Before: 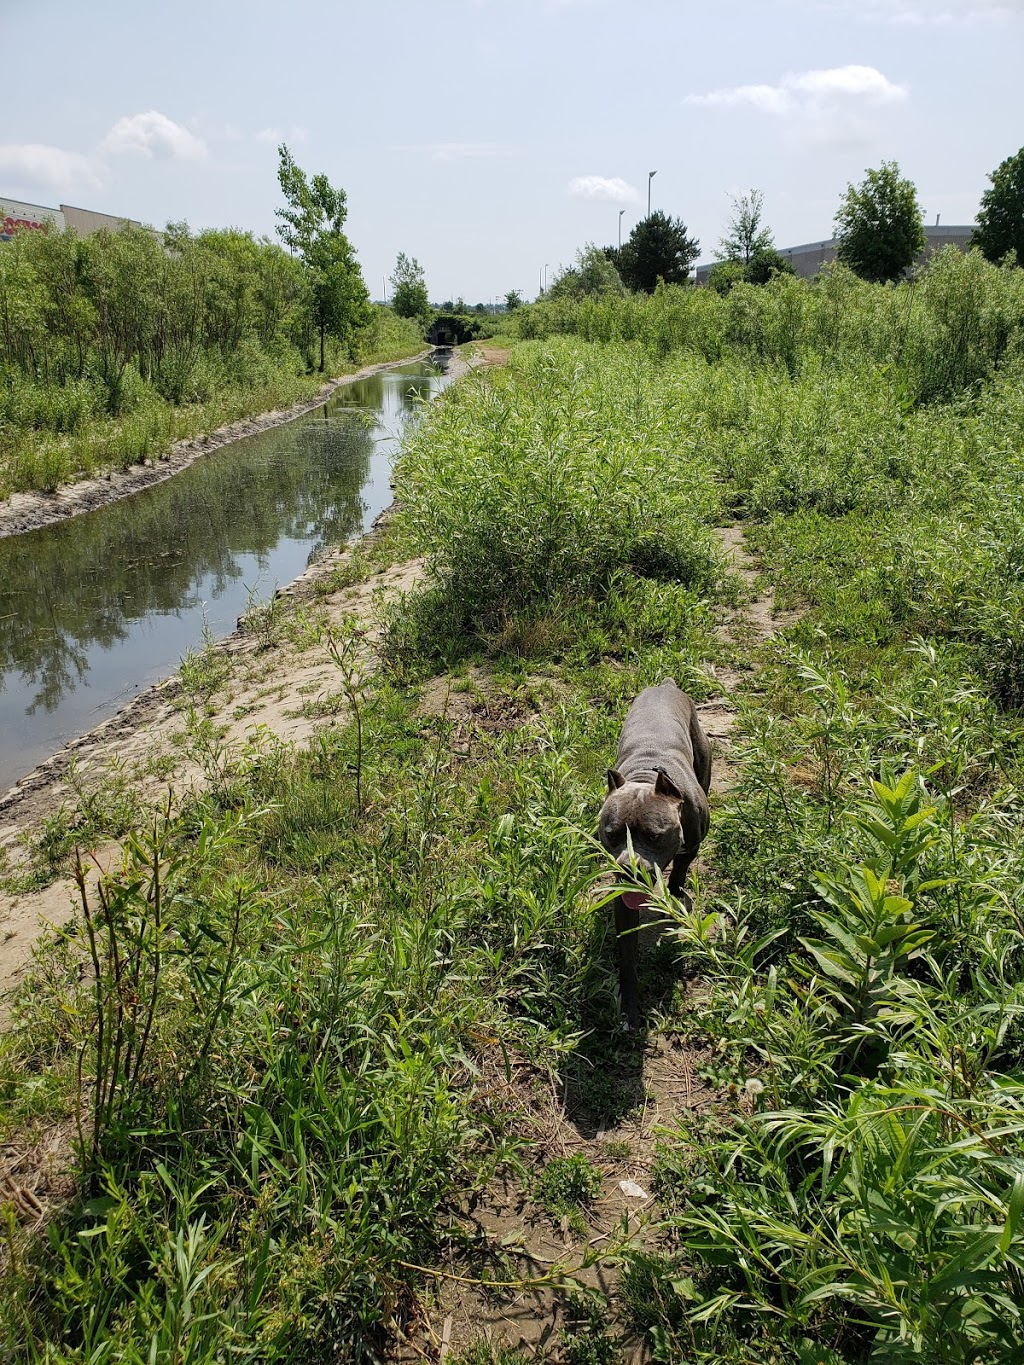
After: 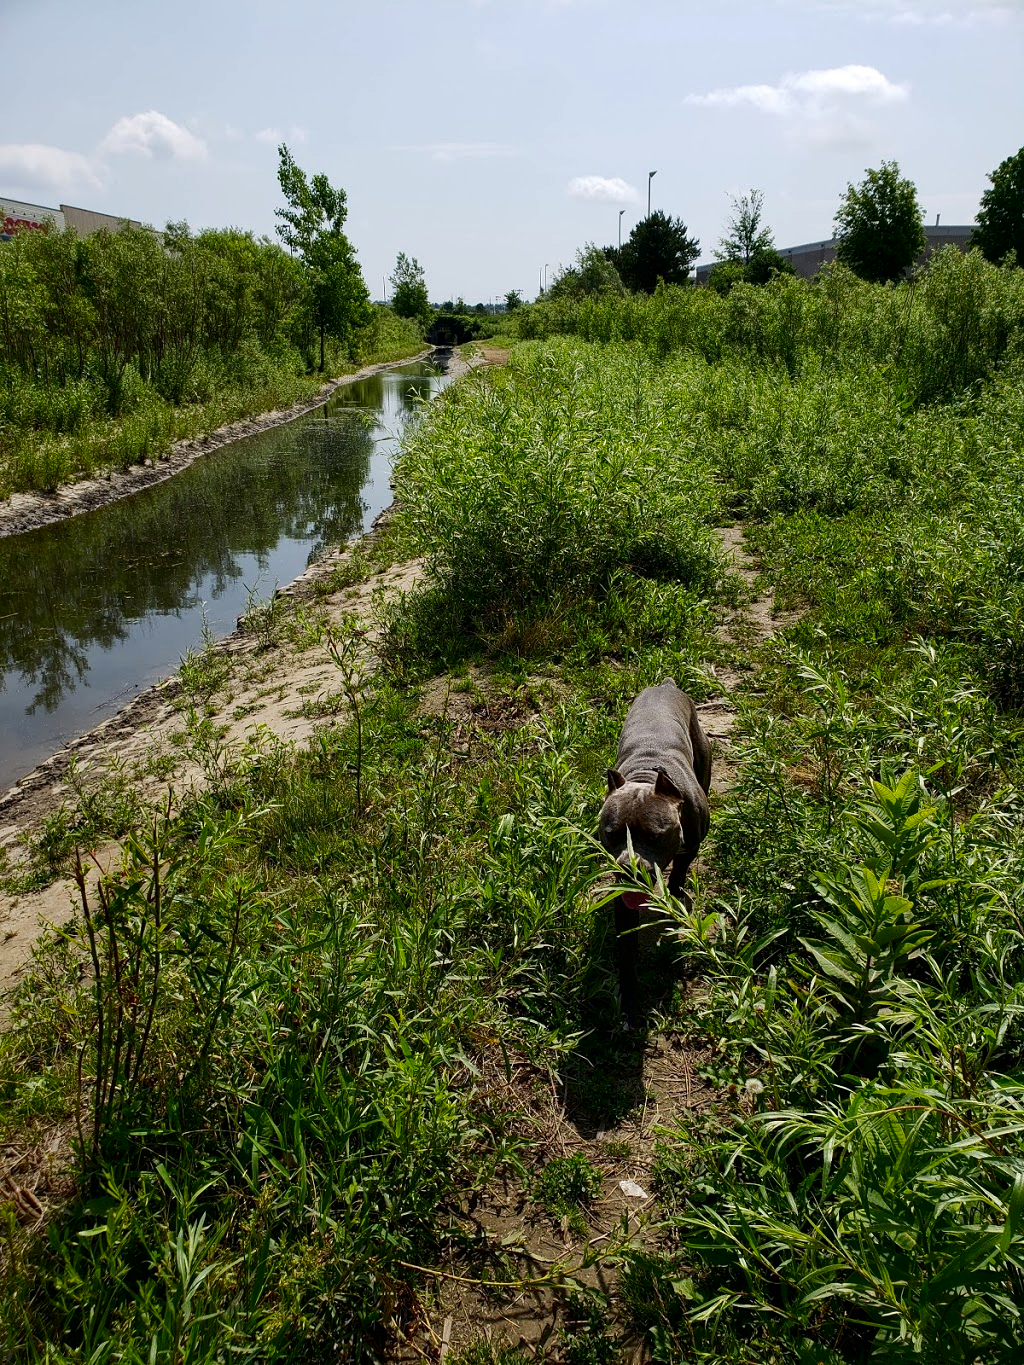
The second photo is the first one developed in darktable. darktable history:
contrast brightness saturation: contrast 0.127, brightness -0.242, saturation 0.138
